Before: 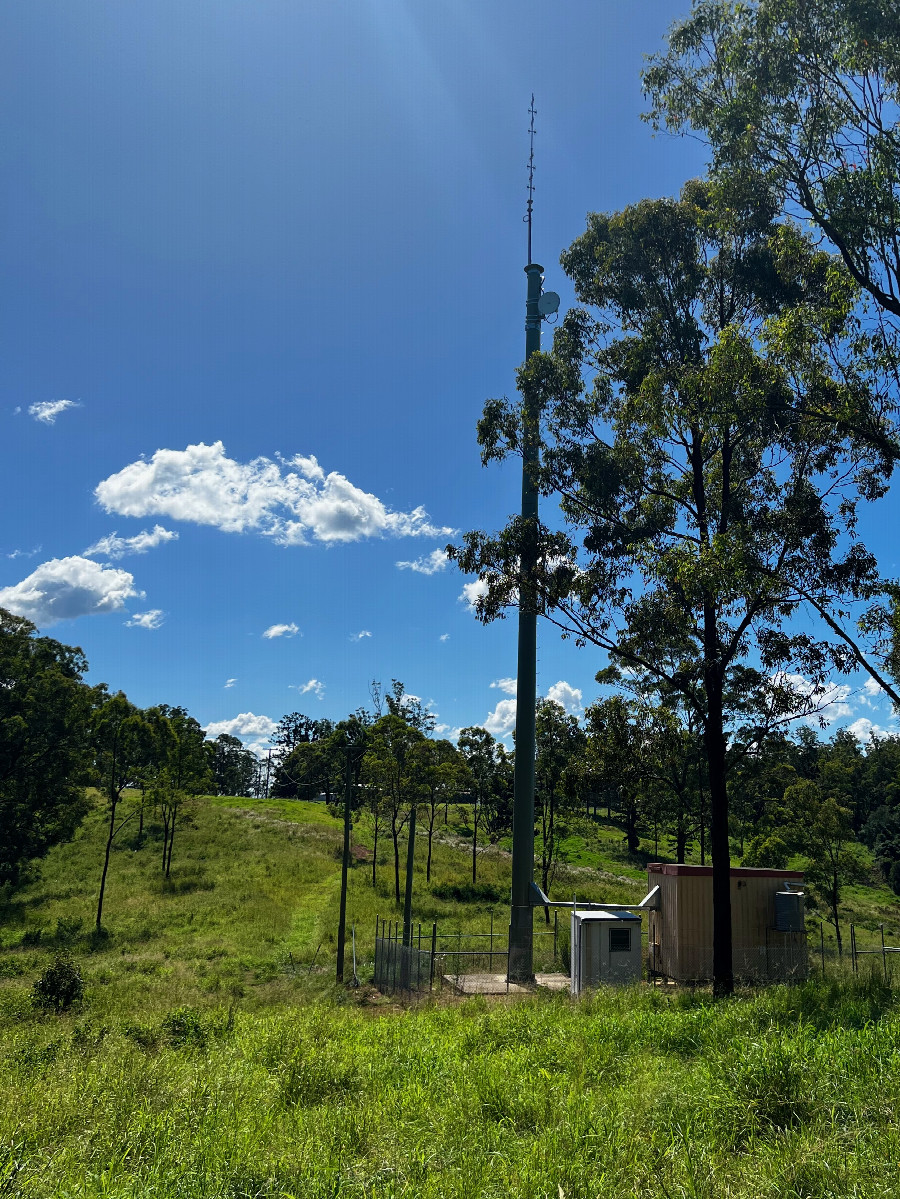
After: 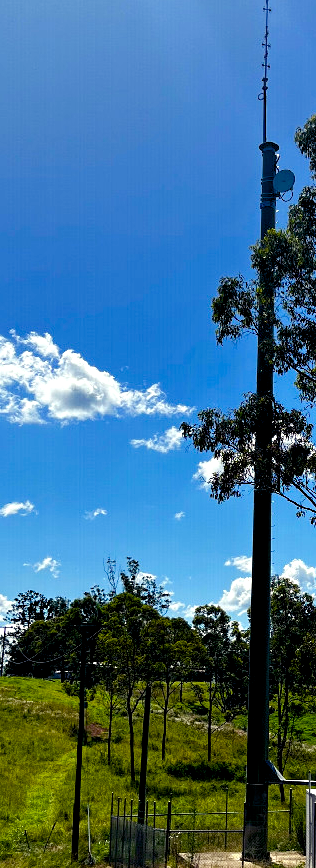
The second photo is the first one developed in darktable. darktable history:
exposure: black level correction 0.002, compensate highlight preservation false
crop and rotate: left 29.476%, top 10.214%, right 35.32%, bottom 17.333%
color balance rgb: shadows lift › luminance -21.66%, shadows lift › chroma 6.57%, shadows lift › hue 270°, power › chroma 0.68%, power › hue 60°, highlights gain › luminance 6.08%, highlights gain › chroma 1.33%, highlights gain › hue 90°, global offset › luminance -0.87%, perceptual saturation grading › global saturation 26.86%, perceptual saturation grading › highlights -28.39%, perceptual saturation grading › mid-tones 15.22%, perceptual saturation grading › shadows 33.98%, perceptual brilliance grading › highlights 10%, perceptual brilliance grading › mid-tones 5%
